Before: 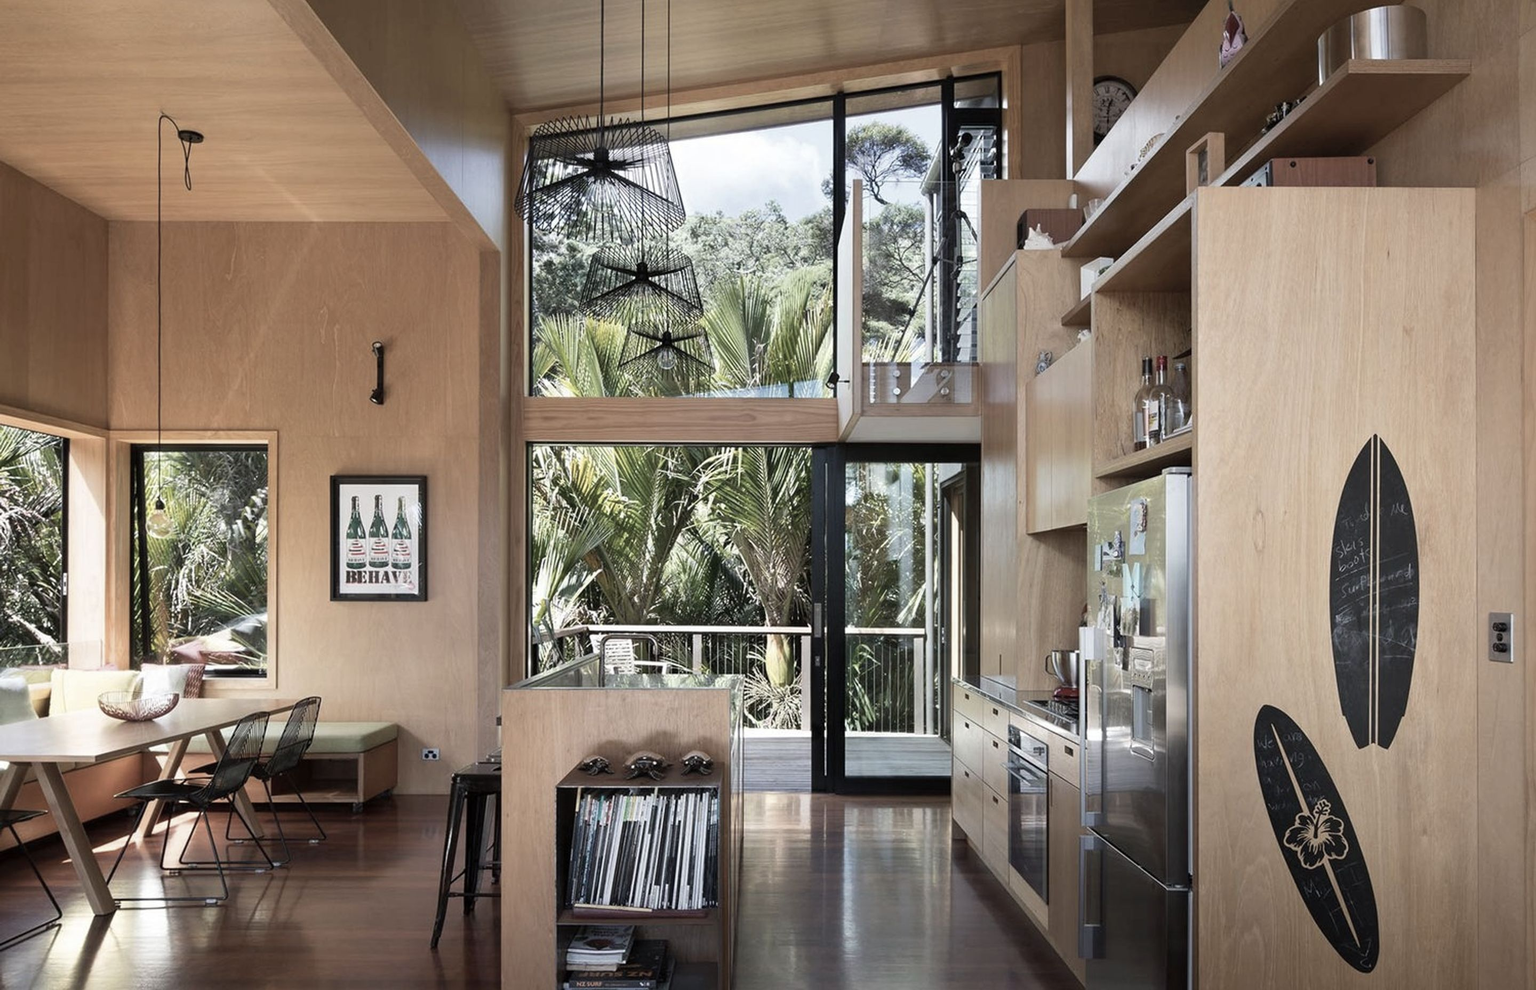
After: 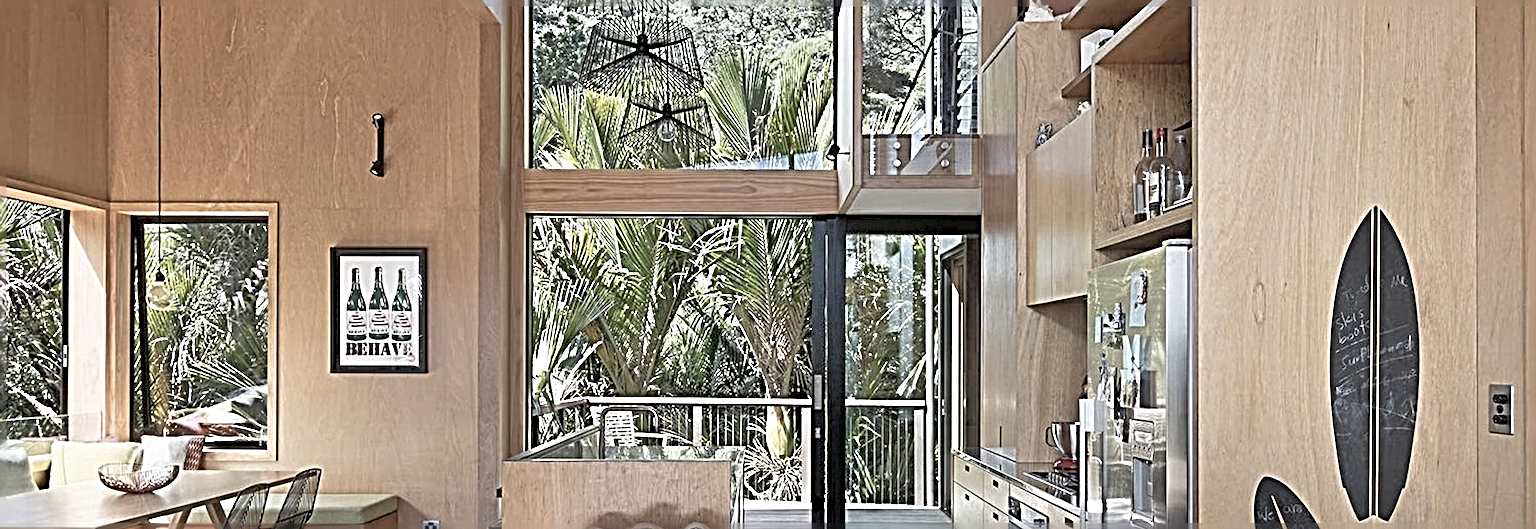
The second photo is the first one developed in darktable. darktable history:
crop and rotate: top 23.07%, bottom 23.413%
sharpen: radius 6.278, amount 1.816, threshold 0.197
tone equalizer: -7 EV 0.146 EV, -6 EV 0.612 EV, -5 EV 1.11 EV, -4 EV 1.36 EV, -3 EV 1.14 EV, -2 EV 0.6 EV, -1 EV 0.15 EV
